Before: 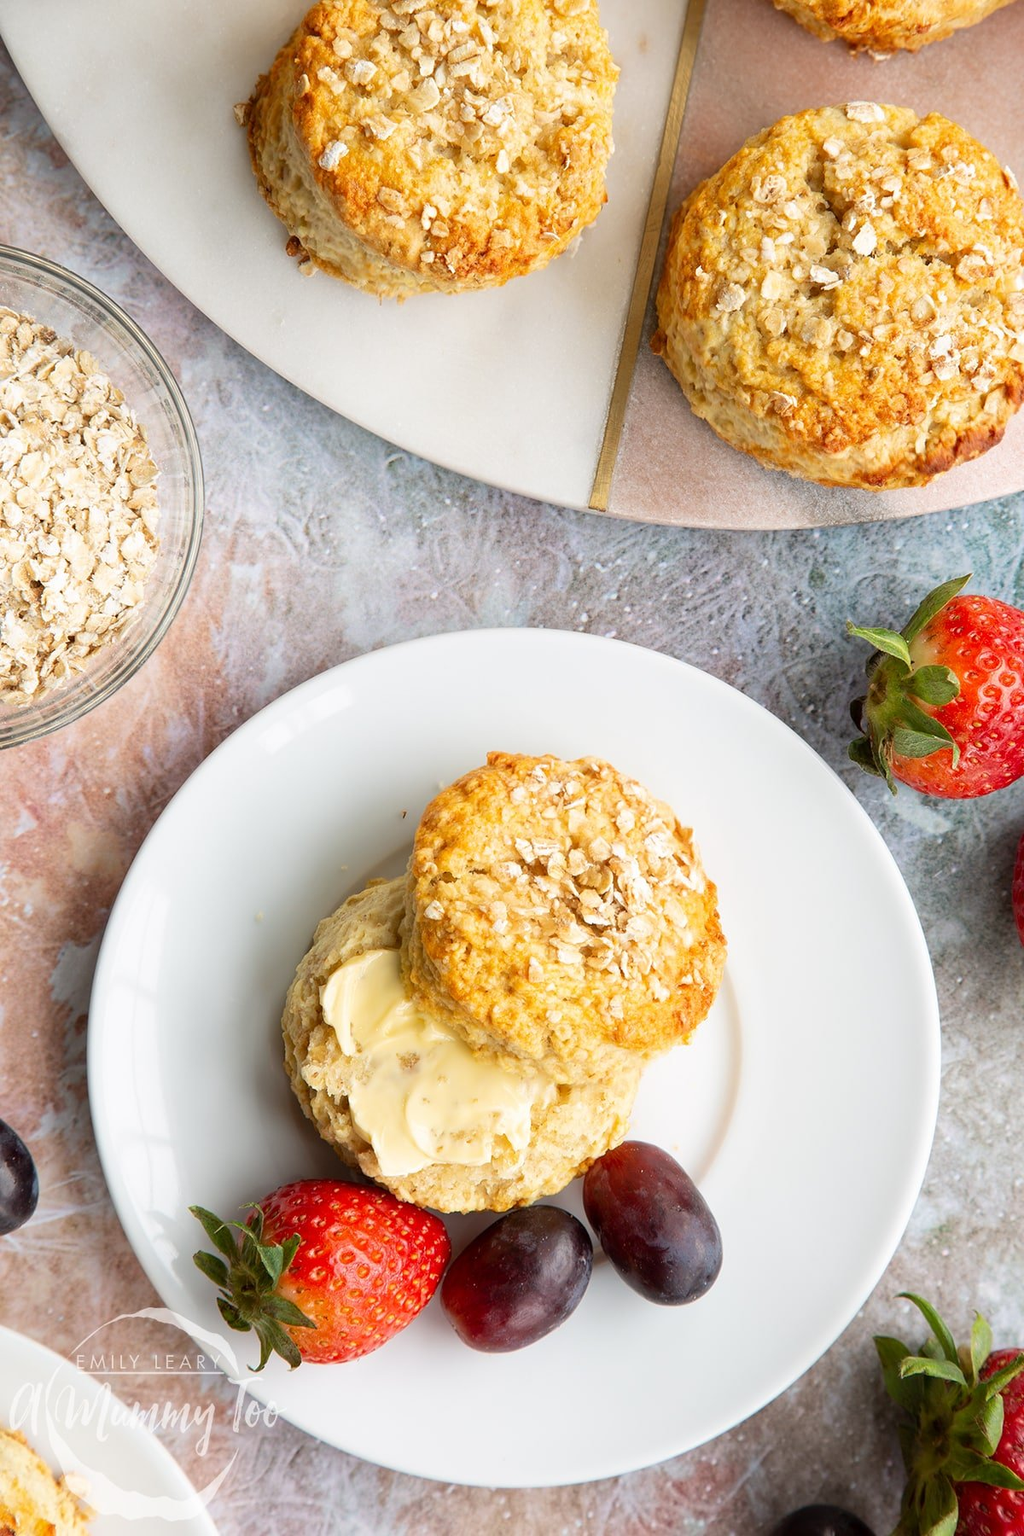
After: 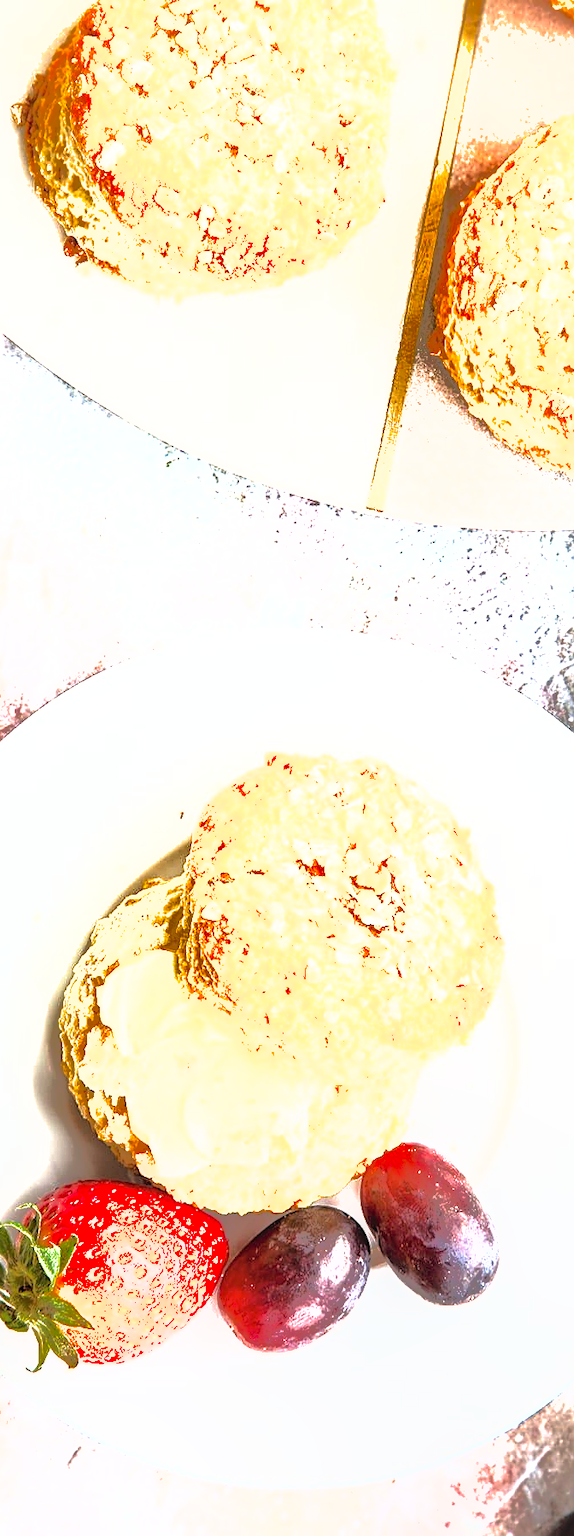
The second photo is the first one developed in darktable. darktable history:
crop: left 21.754%, right 22.159%, bottom 0.001%
shadows and highlights: shadows 39.49, highlights -59.83
exposure: exposure 1.2 EV, compensate exposure bias true, compensate highlight preservation false
local contrast: detail 114%
tone equalizer: -8 EV -1.06 EV, -7 EV -0.973 EV, -6 EV -0.843 EV, -5 EV -0.57 EV, -3 EV 0.582 EV, -2 EV 0.864 EV, -1 EV 1.01 EV, +0 EV 1.06 EV
sharpen: on, module defaults
